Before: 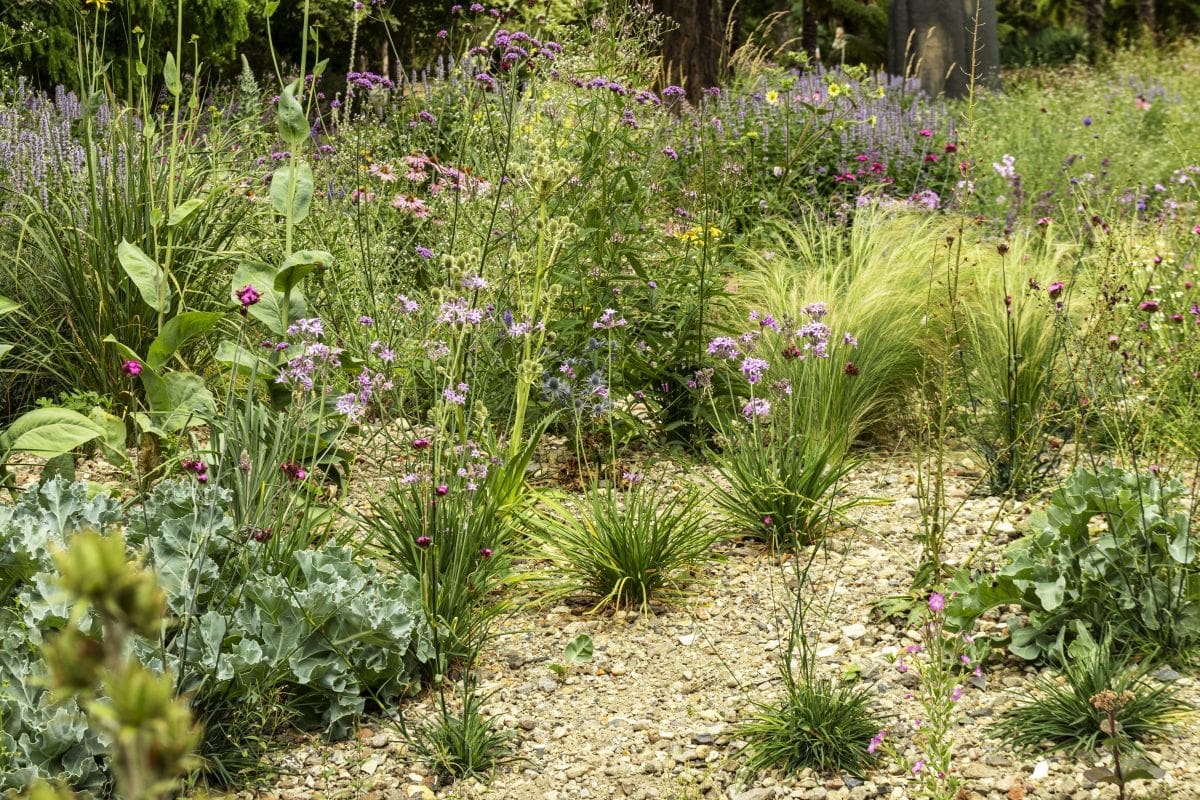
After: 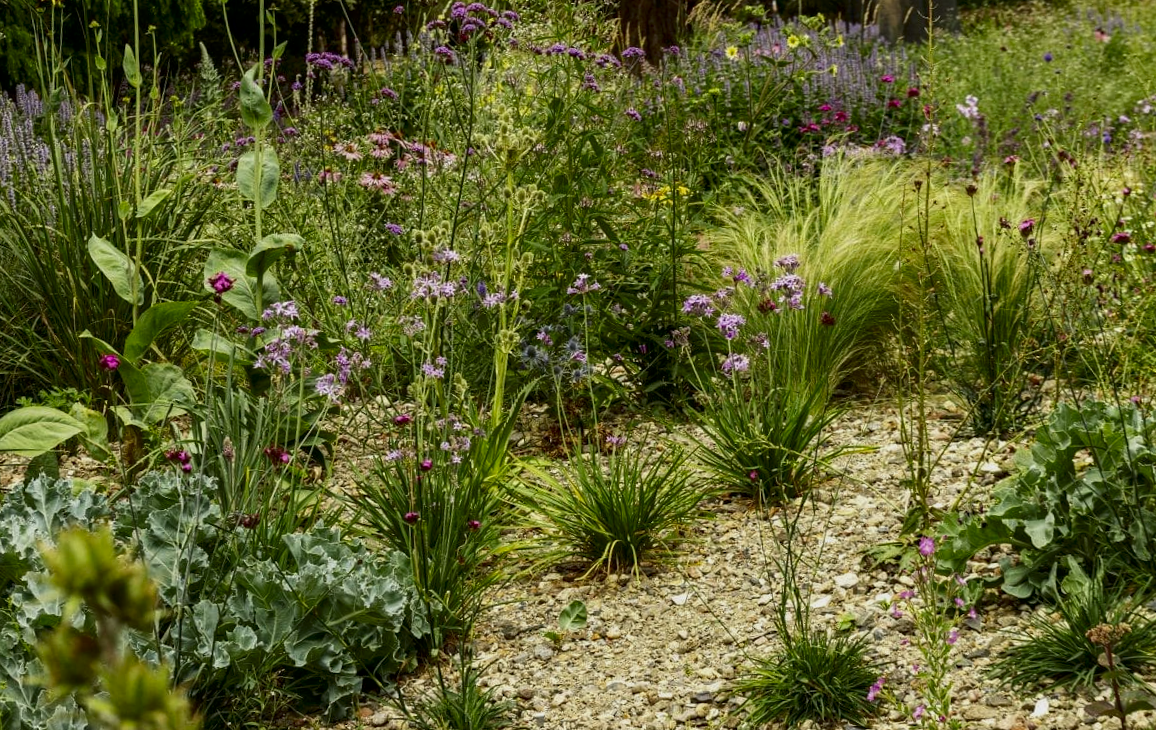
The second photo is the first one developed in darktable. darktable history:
contrast brightness saturation: brightness -0.2, saturation 0.08
exposure: black level correction 0.001, exposure -0.2 EV, compensate highlight preservation false
rotate and perspective: rotation -3.52°, crop left 0.036, crop right 0.964, crop top 0.081, crop bottom 0.919
vignetting: fall-off start 116.67%, fall-off radius 59.26%, brightness -0.31, saturation -0.056
